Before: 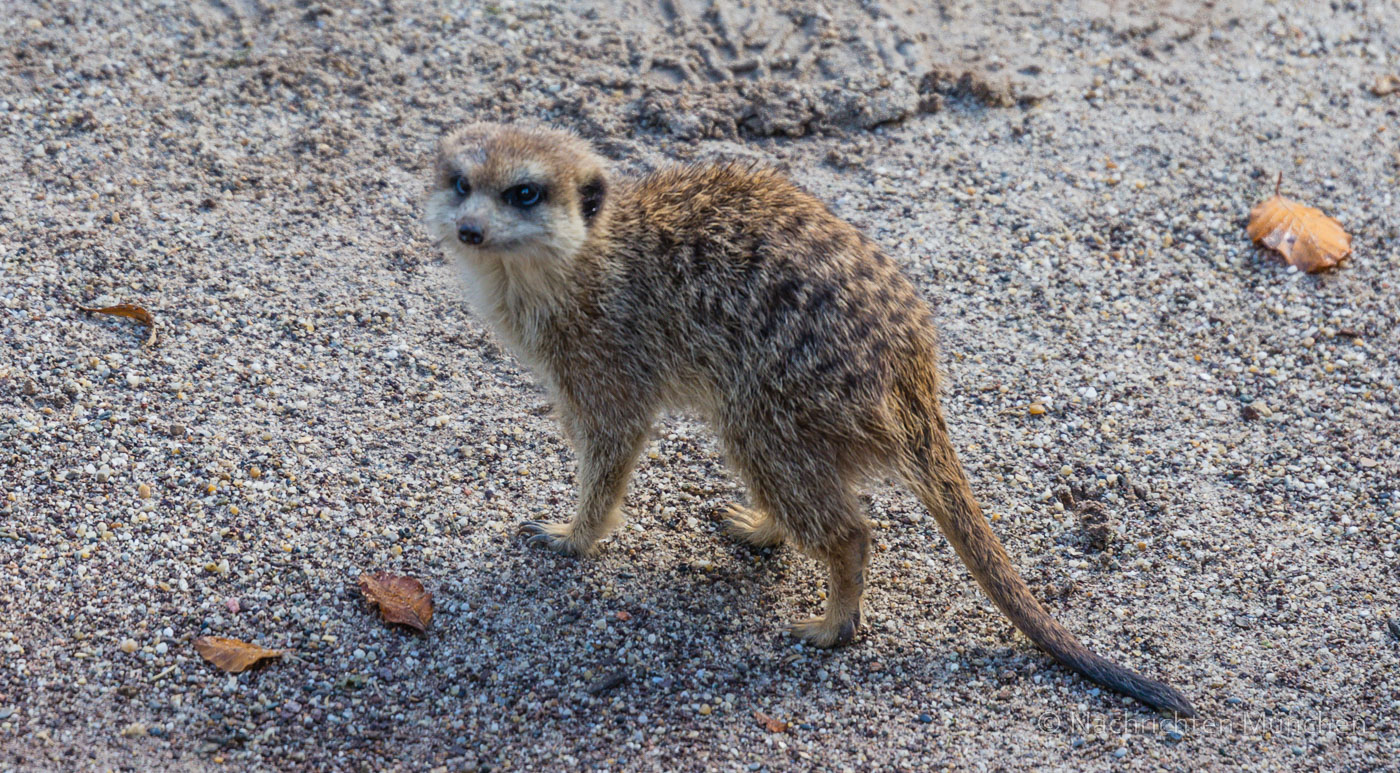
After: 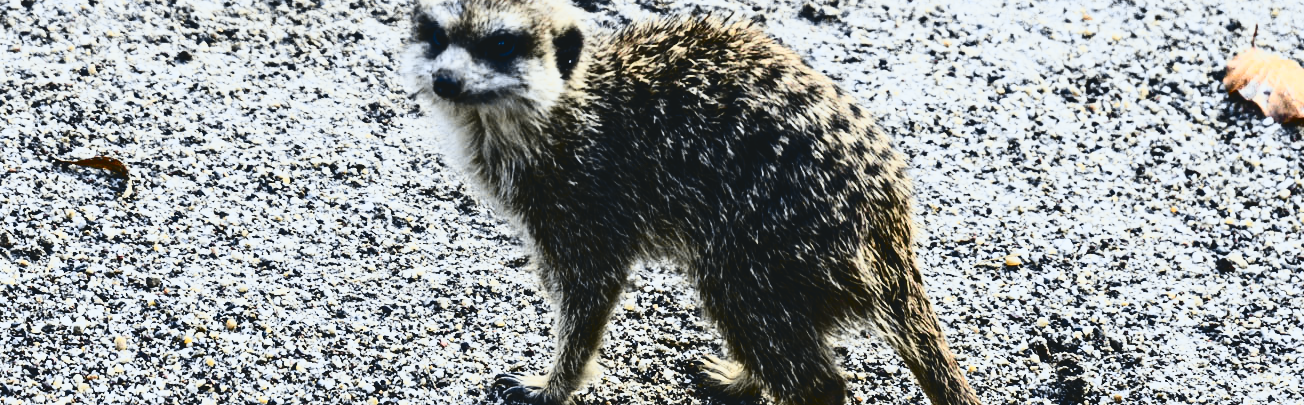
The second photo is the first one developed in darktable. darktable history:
crop: left 1.744%, top 19.225%, right 5.069%, bottom 28.357%
filmic rgb: black relative exposure -5 EV, hardness 2.88, contrast 1.2, highlights saturation mix -30%
contrast brightness saturation: contrast 0.5, saturation -0.1
tone curve: curves: ch0 [(0, 0.074) (0.129, 0.136) (0.285, 0.301) (0.689, 0.764) (0.854, 0.926) (0.987, 0.977)]; ch1 [(0, 0) (0.337, 0.249) (0.434, 0.437) (0.485, 0.491) (0.515, 0.495) (0.566, 0.57) (0.625, 0.625) (0.764, 0.806) (1, 1)]; ch2 [(0, 0) (0.314, 0.301) (0.401, 0.411) (0.505, 0.499) (0.54, 0.54) (0.608, 0.613) (0.706, 0.735) (1, 1)], color space Lab, independent channels, preserve colors none
white balance: red 0.986, blue 1.01
